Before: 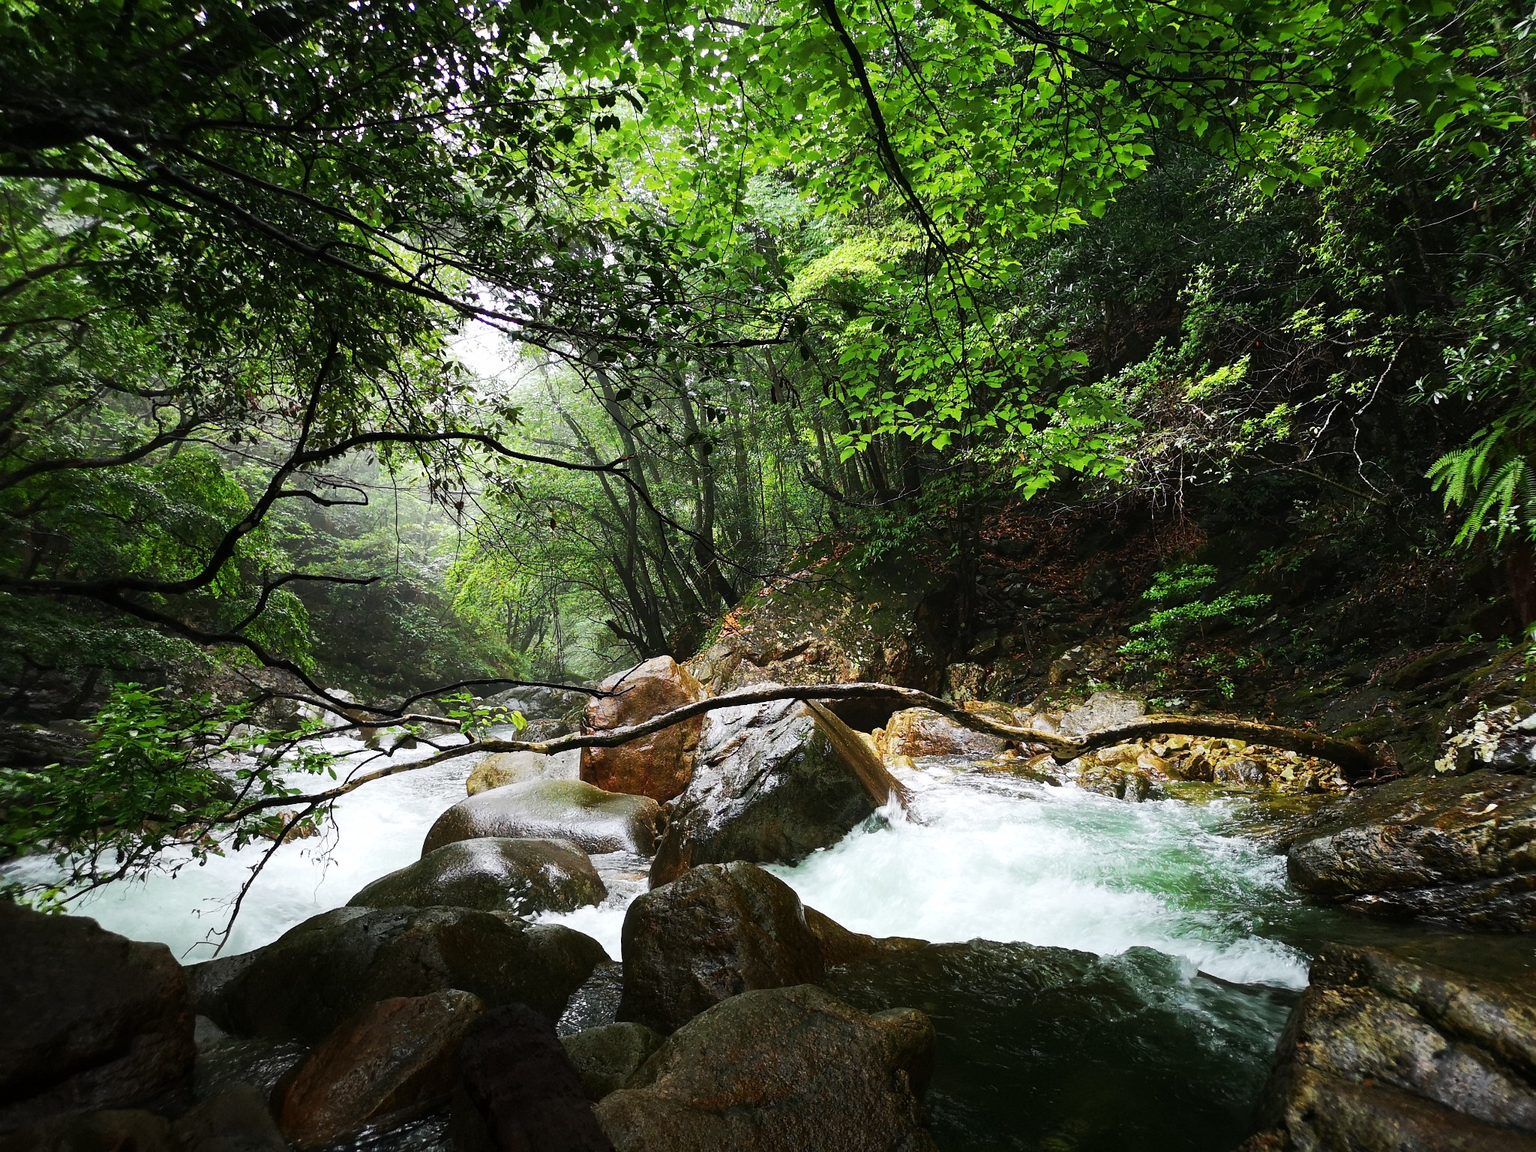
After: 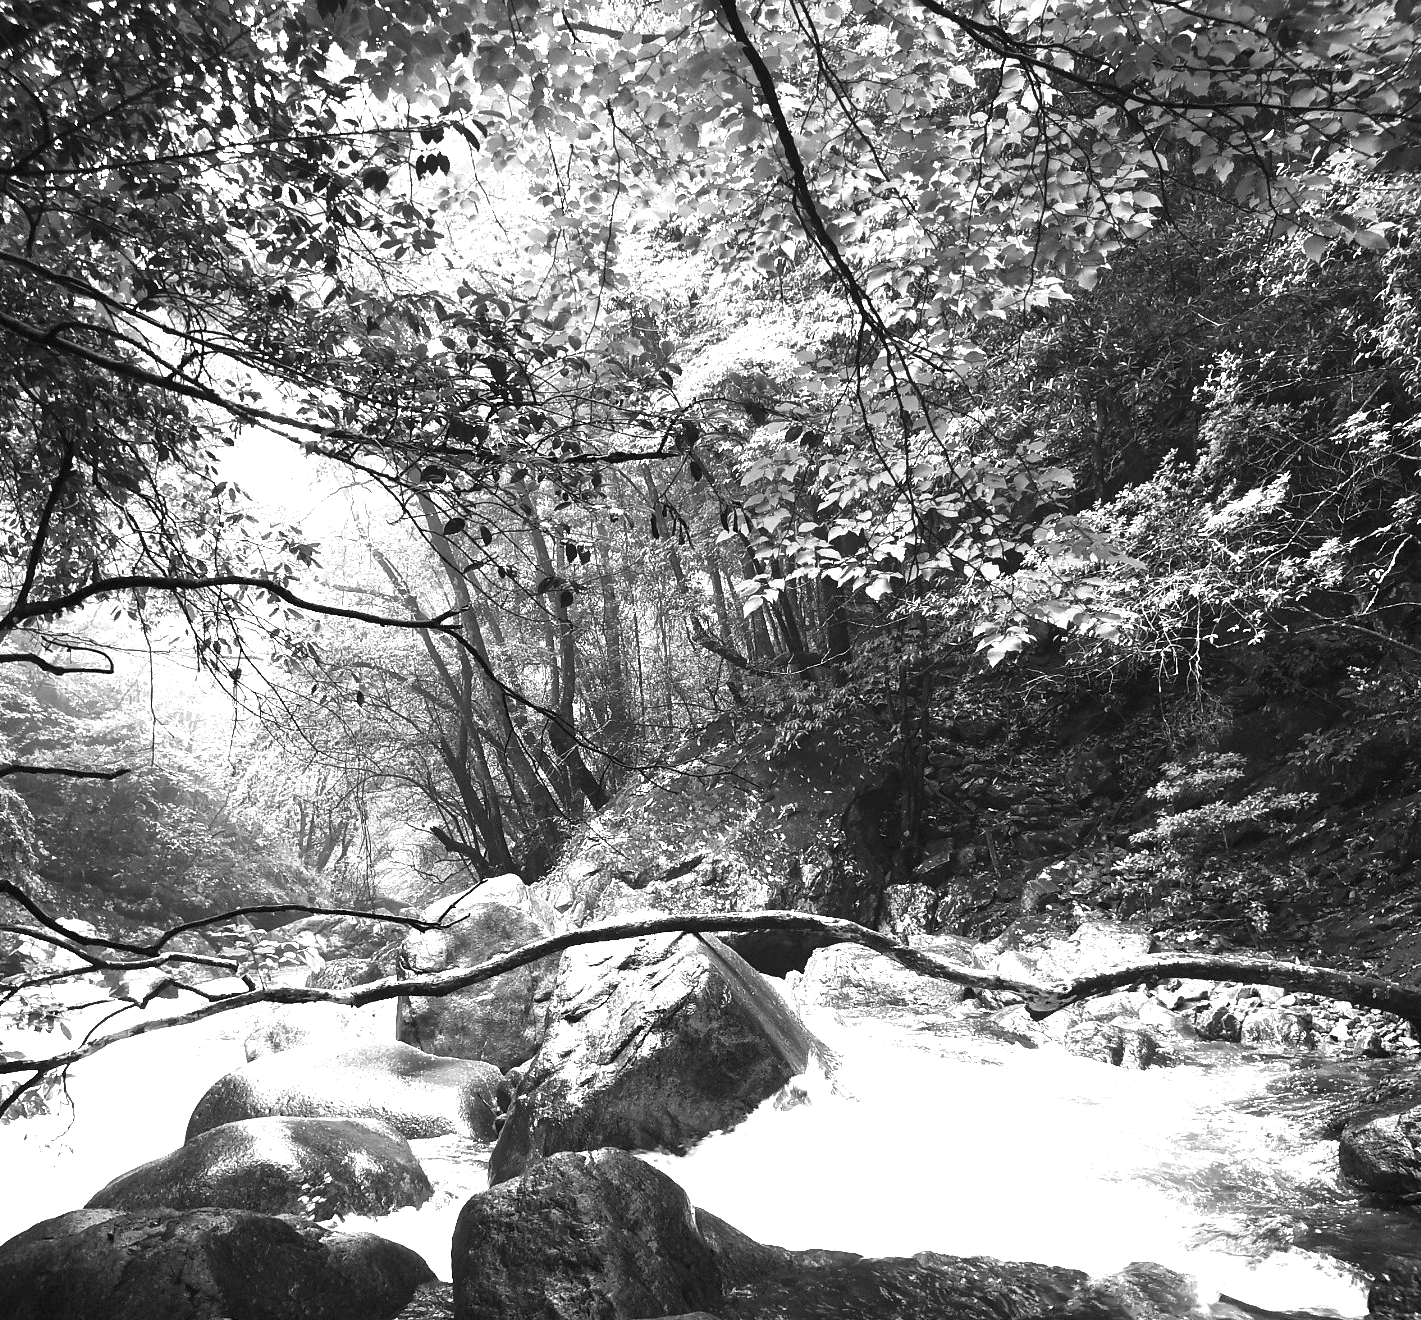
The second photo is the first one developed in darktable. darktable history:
local contrast: mode bilateral grid, contrast 16, coarseness 36, detail 106%, midtone range 0.2
crop: left 18.454%, right 12.123%, bottom 14.058%
color balance rgb: power › hue 170.65°, perceptual saturation grading › global saturation 20%, perceptual saturation grading › highlights -25.897%, perceptual saturation grading › shadows 25.666%, perceptual brilliance grading › global brilliance 10.431%, perceptual brilliance grading › shadows 15.538%
exposure: black level correction 0, exposure 1.098 EV, compensate highlight preservation false
color zones: curves: ch0 [(0.004, 0.588) (0.116, 0.636) (0.259, 0.476) (0.423, 0.464) (0.75, 0.5)]; ch1 [(0, 0) (0.143, 0) (0.286, 0) (0.429, 0) (0.571, 0) (0.714, 0) (0.857, 0)]
